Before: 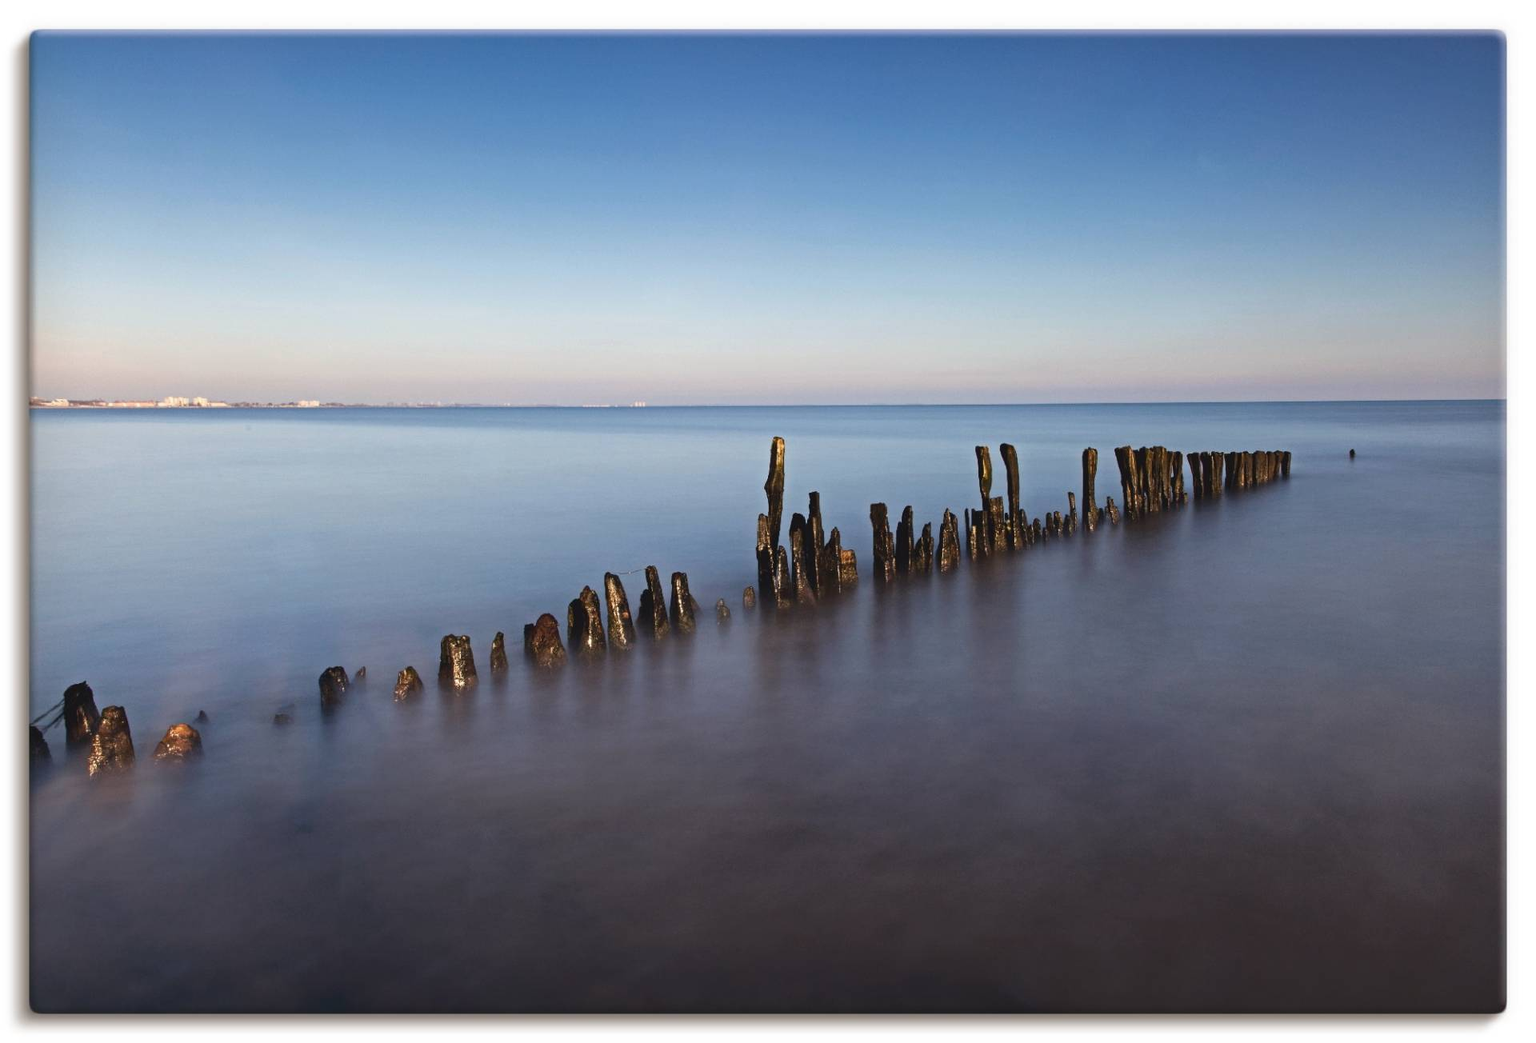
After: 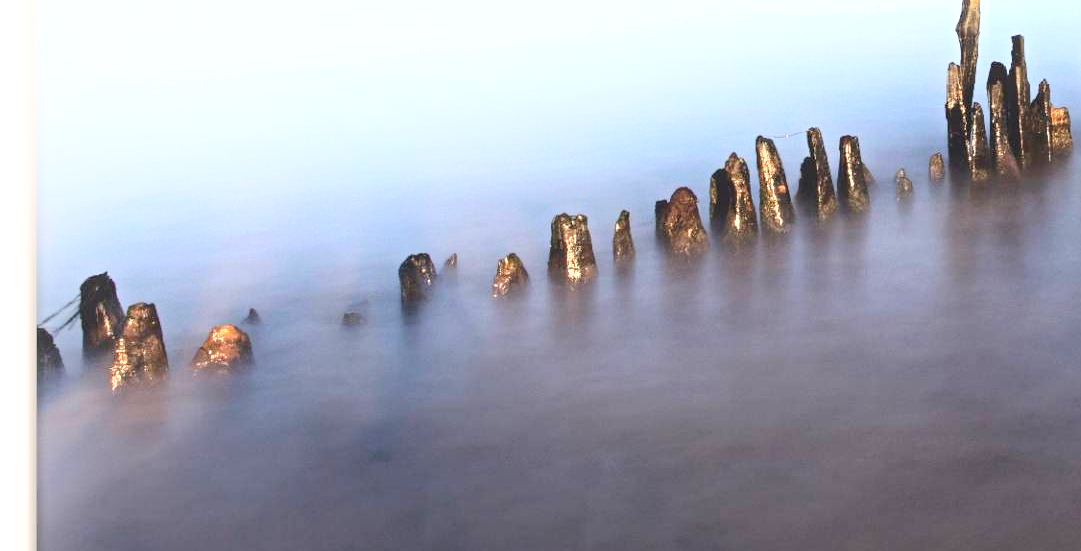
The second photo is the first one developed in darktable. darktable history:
crop: top 44.546%, right 43.676%, bottom 13.145%
exposure: black level correction 0, exposure 1.285 EV, compensate exposure bias true, compensate highlight preservation false
shadows and highlights: highlights 72.27, soften with gaussian
